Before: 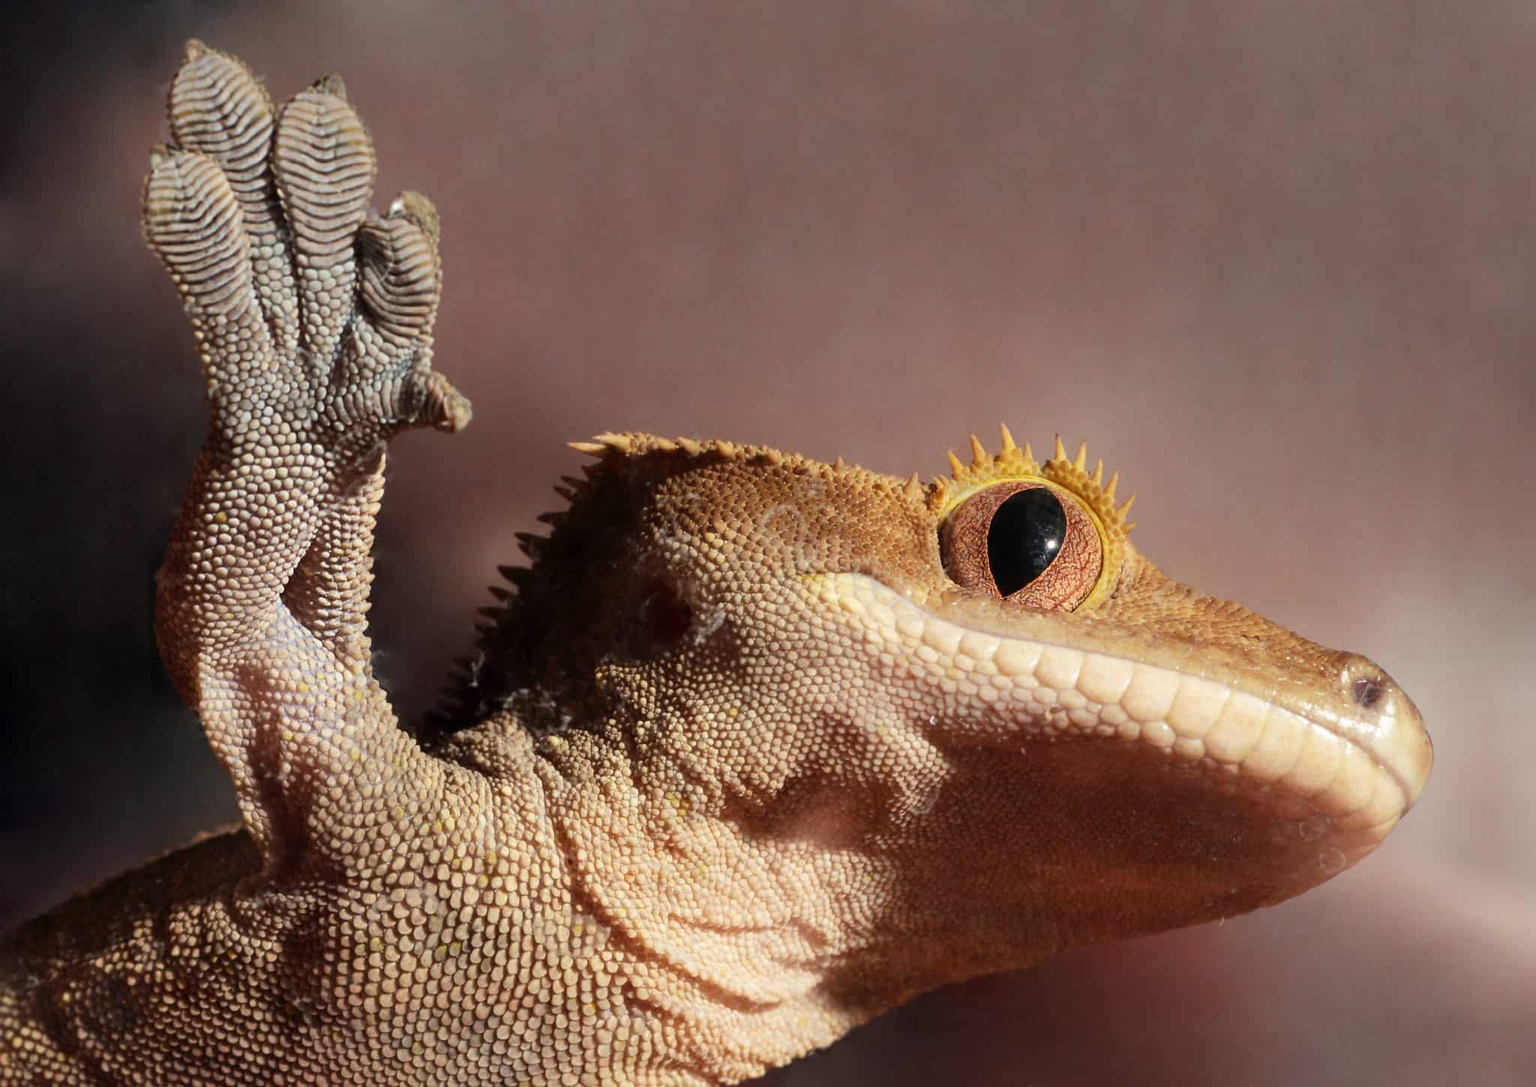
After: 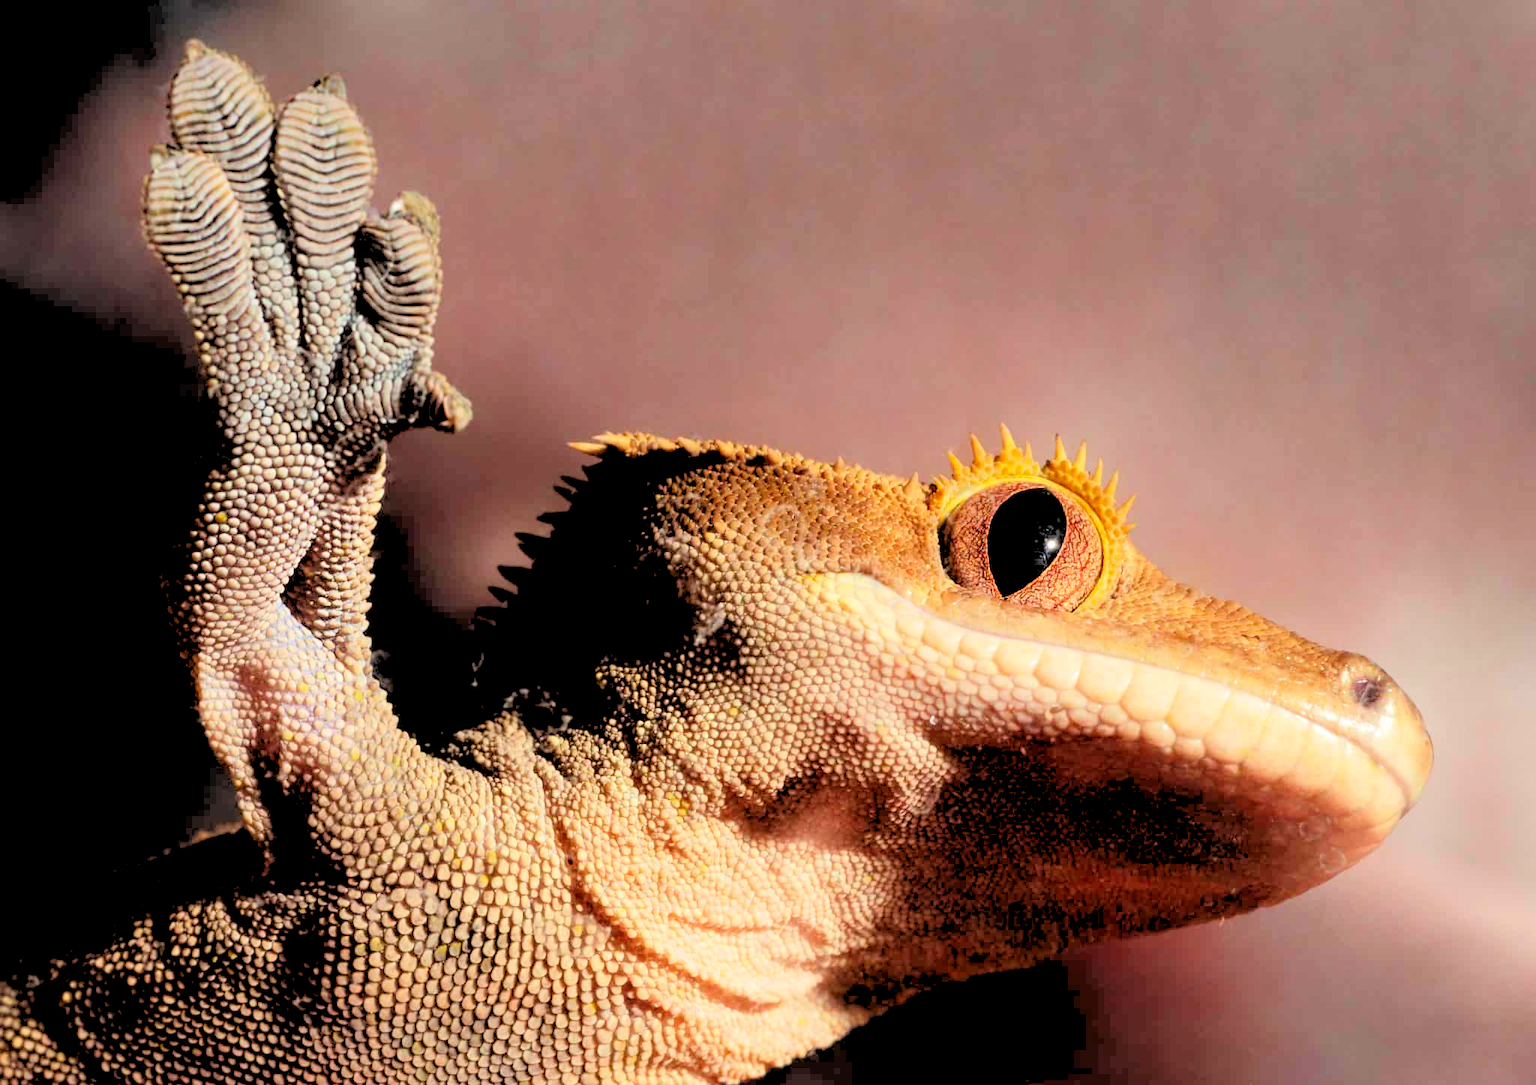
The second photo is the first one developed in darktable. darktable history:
crop: bottom 0.071%
contrast brightness saturation: contrast 0.16, saturation 0.32
rgb levels: levels [[0.027, 0.429, 0.996], [0, 0.5, 1], [0, 0.5, 1]]
